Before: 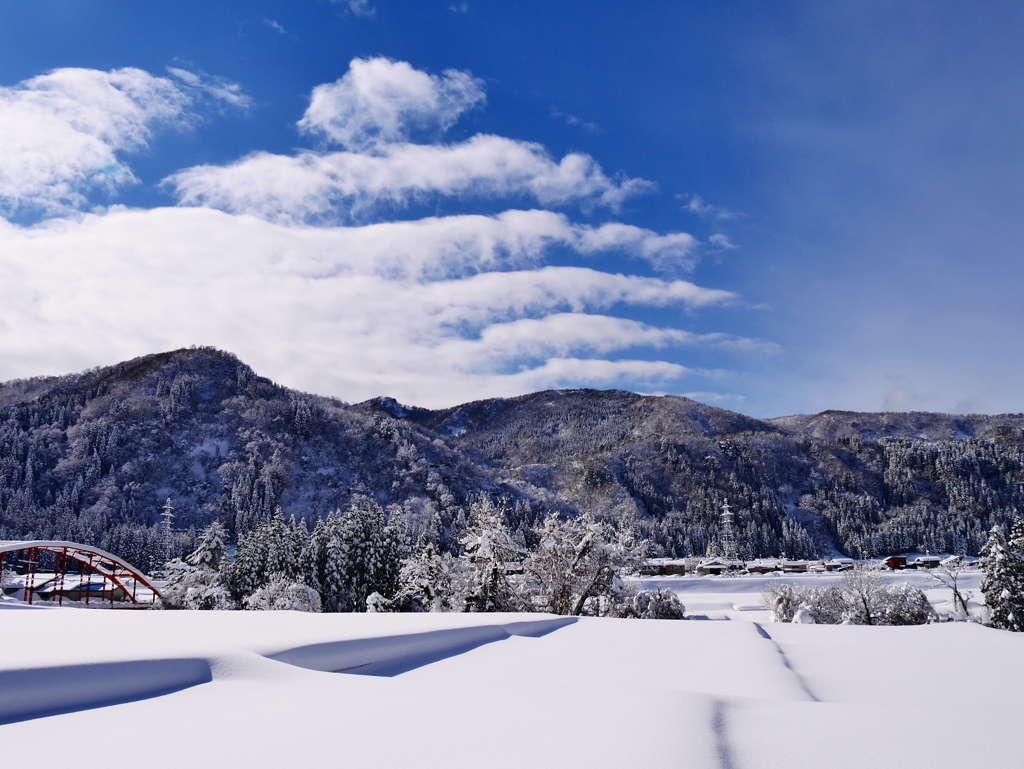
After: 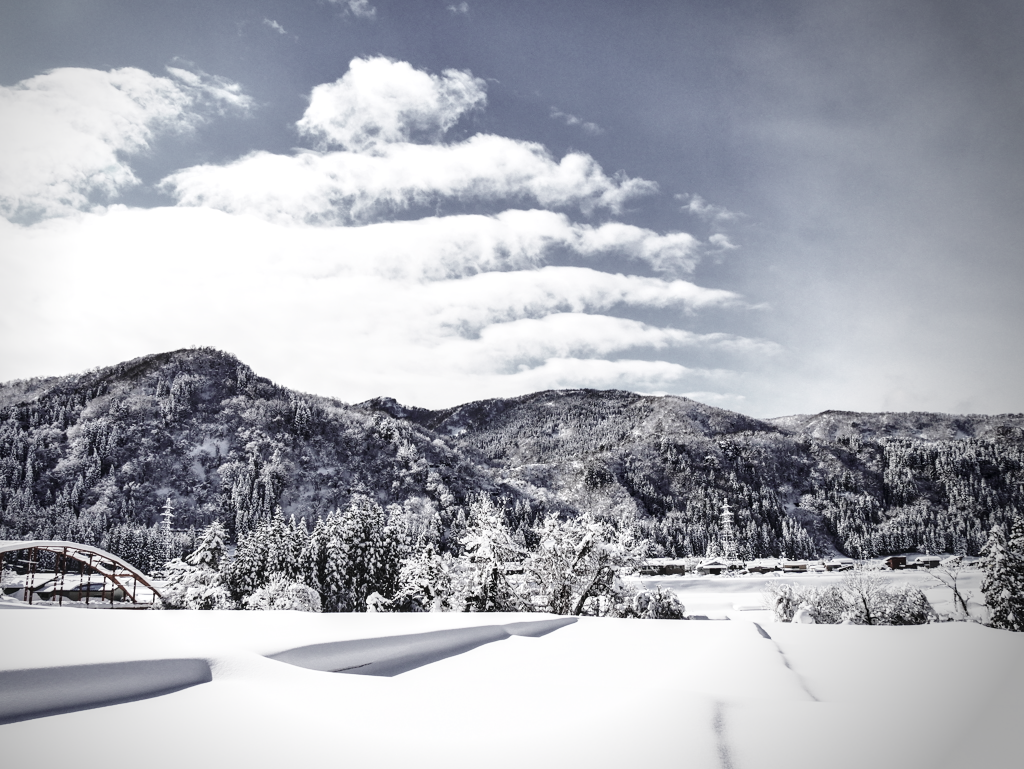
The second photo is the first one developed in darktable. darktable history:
vignetting: fall-off start 75.22%, brightness -0.59, saturation 0.002, center (-0.122, -0.001), width/height ratio 1.08, unbound false
exposure: black level correction 0.001, exposure 0.498 EV, compensate exposure bias true, compensate highlight preservation false
contrast brightness saturation: contrast -0.016, brightness -0.006, saturation 0.033
color correction: highlights b* -0.014, saturation 0.216
base curve: curves: ch0 [(0, 0) (0.028, 0.03) (0.121, 0.232) (0.46, 0.748) (0.859, 0.968) (1, 1)], preserve colors none
local contrast: on, module defaults
